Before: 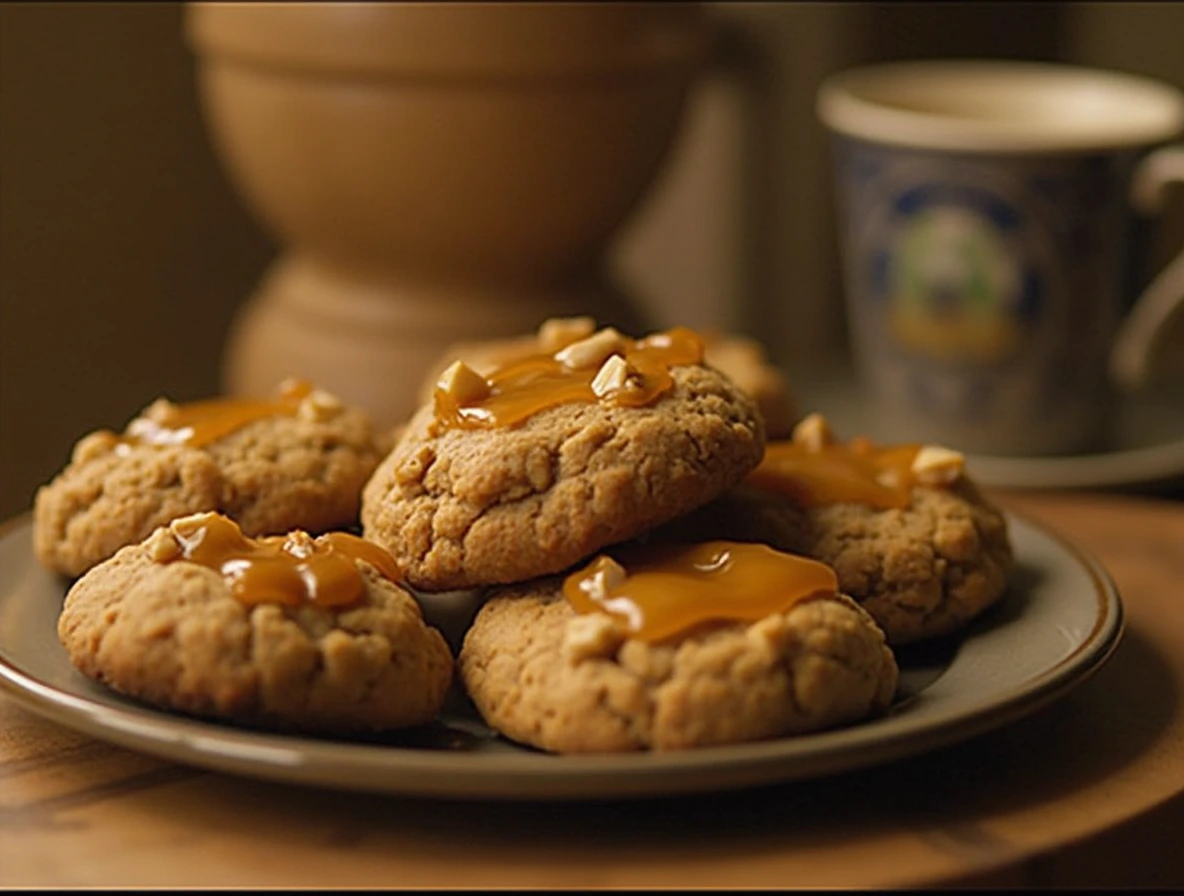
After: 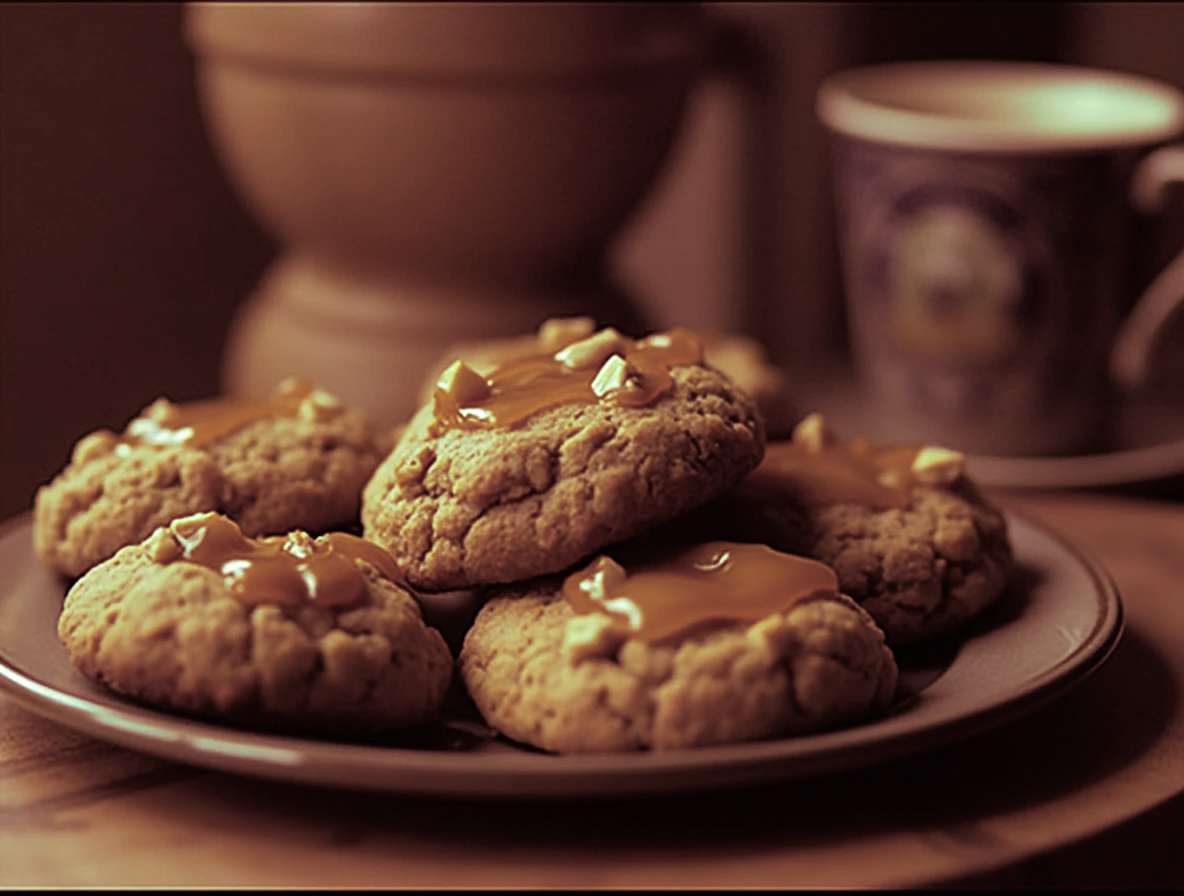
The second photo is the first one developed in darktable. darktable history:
color balance: mode lift, gamma, gain (sRGB), lift [0.997, 0.979, 1.021, 1.011], gamma [1, 1.084, 0.916, 0.998], gain [1, 0.87, 1.13, 1.101], contrast 4.55%, contrast fulcrum 38.24%, output saturation 104.09%
split-toning: compress 20%
rgb curve: curves: ch0 [(0, 0) (0.136, 0.078) (0.262, 0.245) (0.414, 0.42) (1, 1)], compensate middle gray true, preserve colors basic power
